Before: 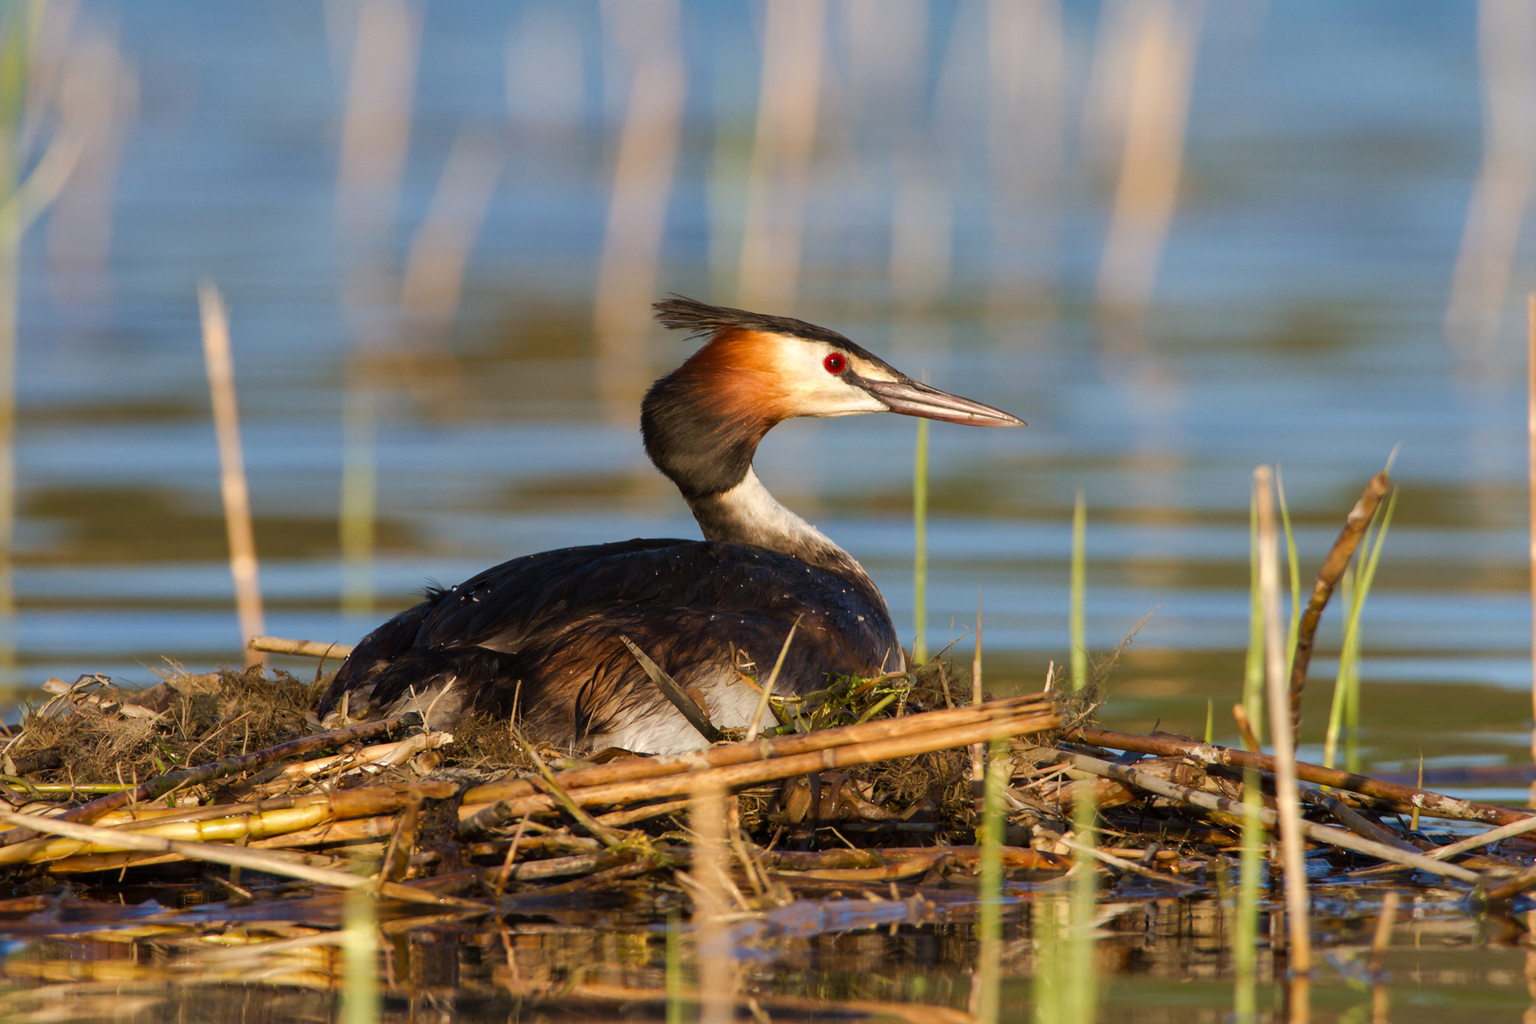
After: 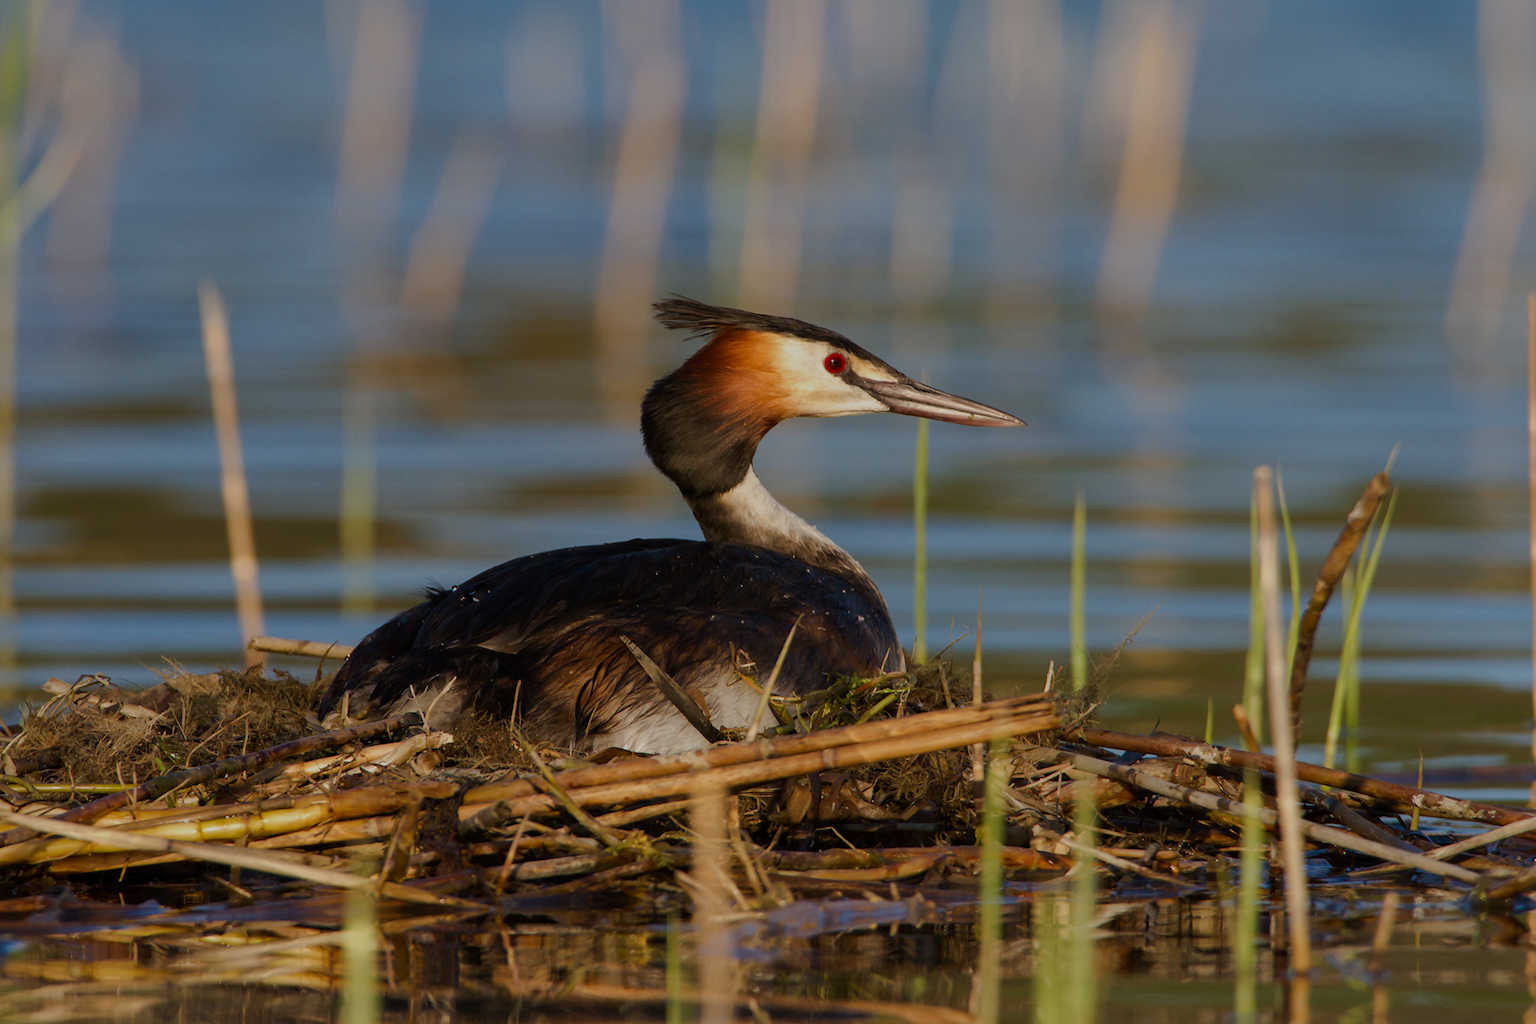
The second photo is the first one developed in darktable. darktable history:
contrast brightness saturation: contrast 0.048
exposure: black level correction 0, exposure -0.847 EV, compensate exposure bias true, compensate highlight preservation false
